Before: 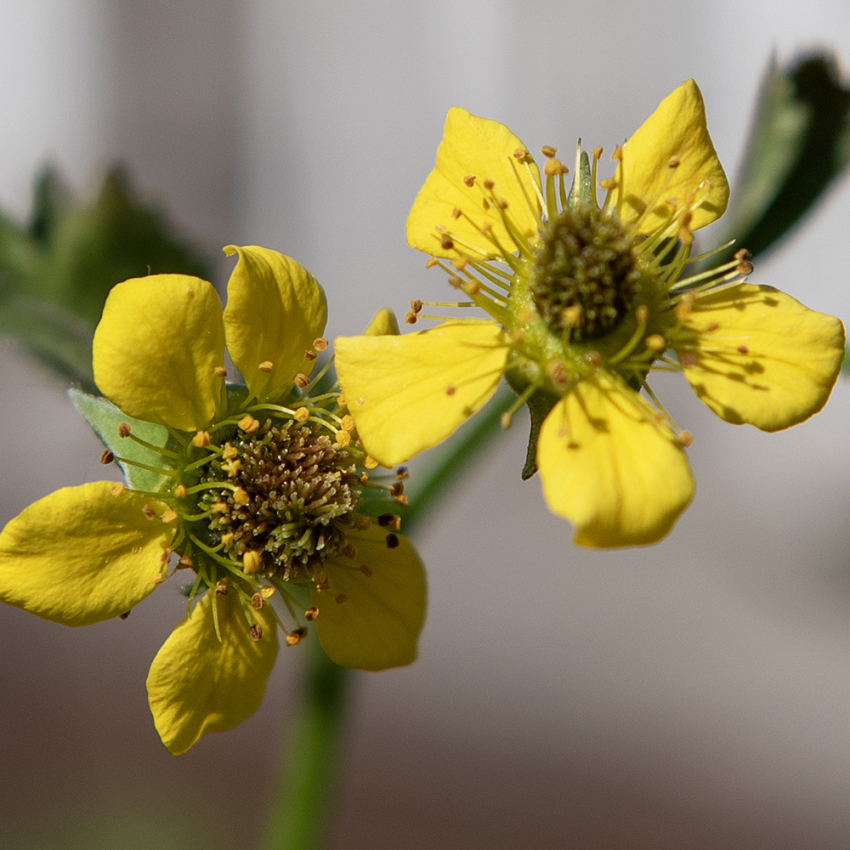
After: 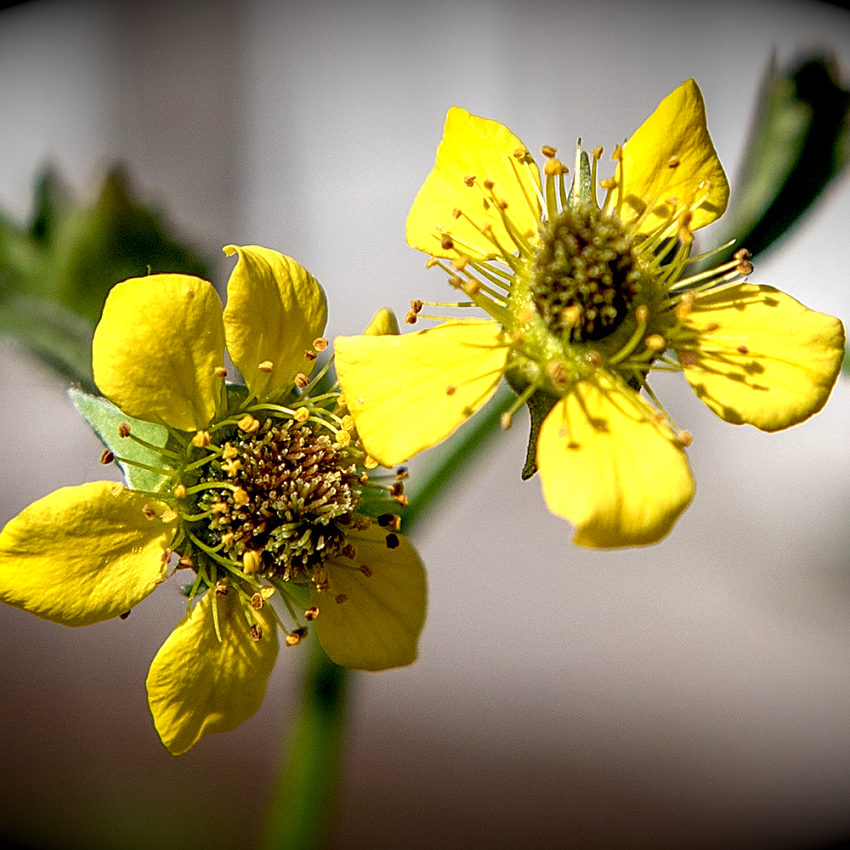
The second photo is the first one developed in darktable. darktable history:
vignetting: fall-off start 98.29%, fall-off radius 100%, brightness -1, saturation 0.5, width/height ratio 1.428
local contrast: on, module defaults
exposure: black level correction 0.012, exposure 0.7 EV, compensate exposure bias true, compensate highlight preservation false
sharpen: on, module defaults
